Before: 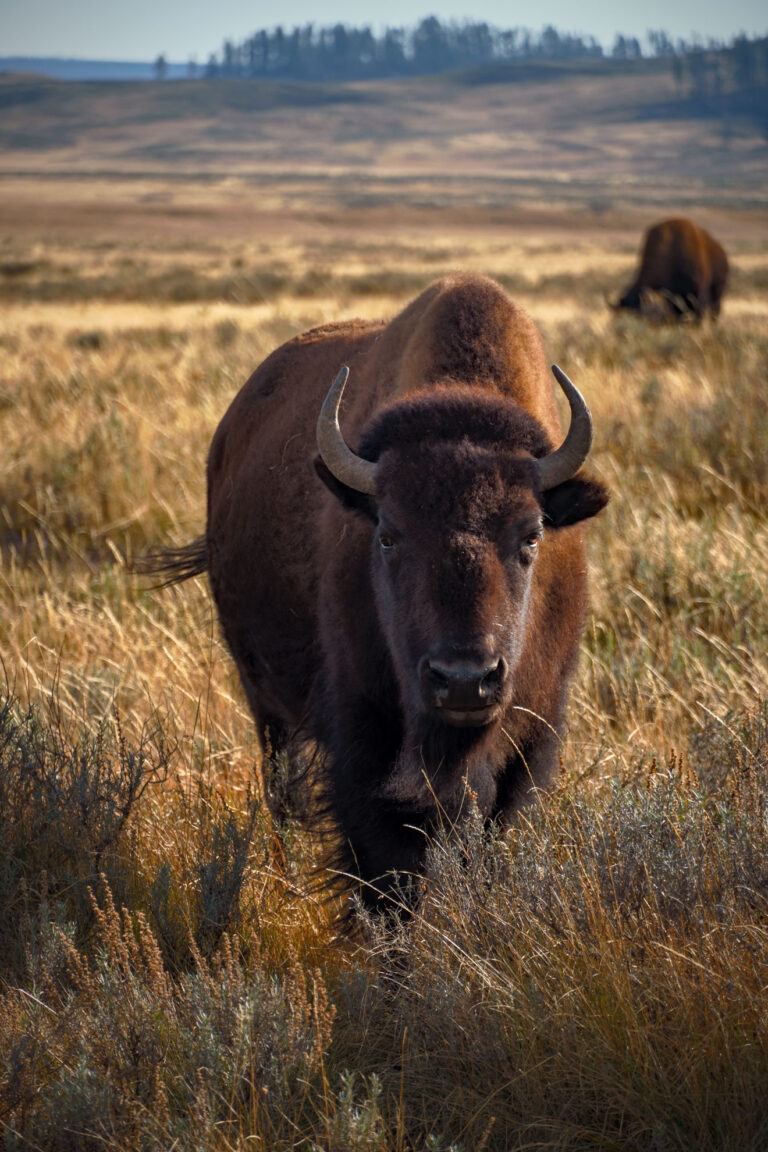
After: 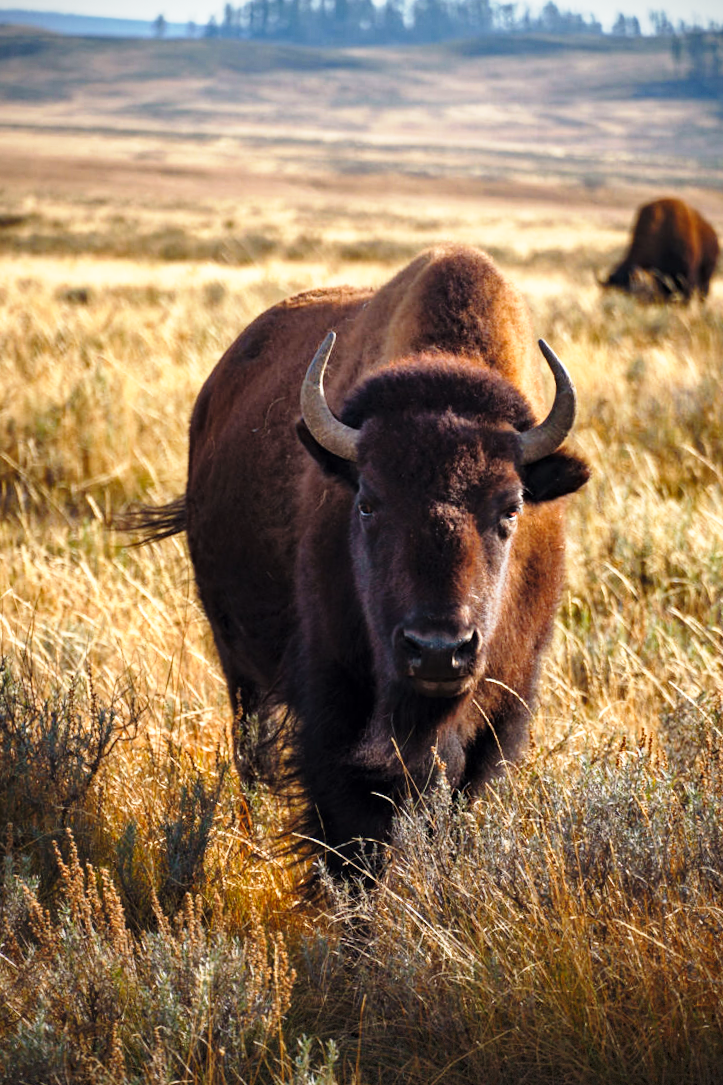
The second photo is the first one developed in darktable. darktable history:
crop and rotate: angle -2.38°
vignetting: fall-off start 97.28%, fall-off radius 79%, brightness -0.462, saturation -0.3, width/height ratio 1.114, dithering 8-bit output, unbound false
base curve: curves: ch0 [(0, 0) (0.026, 0.03) (0.109, 0.232) (0.351, 0.748) (0.669, 0.968) (1, 1)], preserve colors none
contrast brightness saturation: saturation -0.05
